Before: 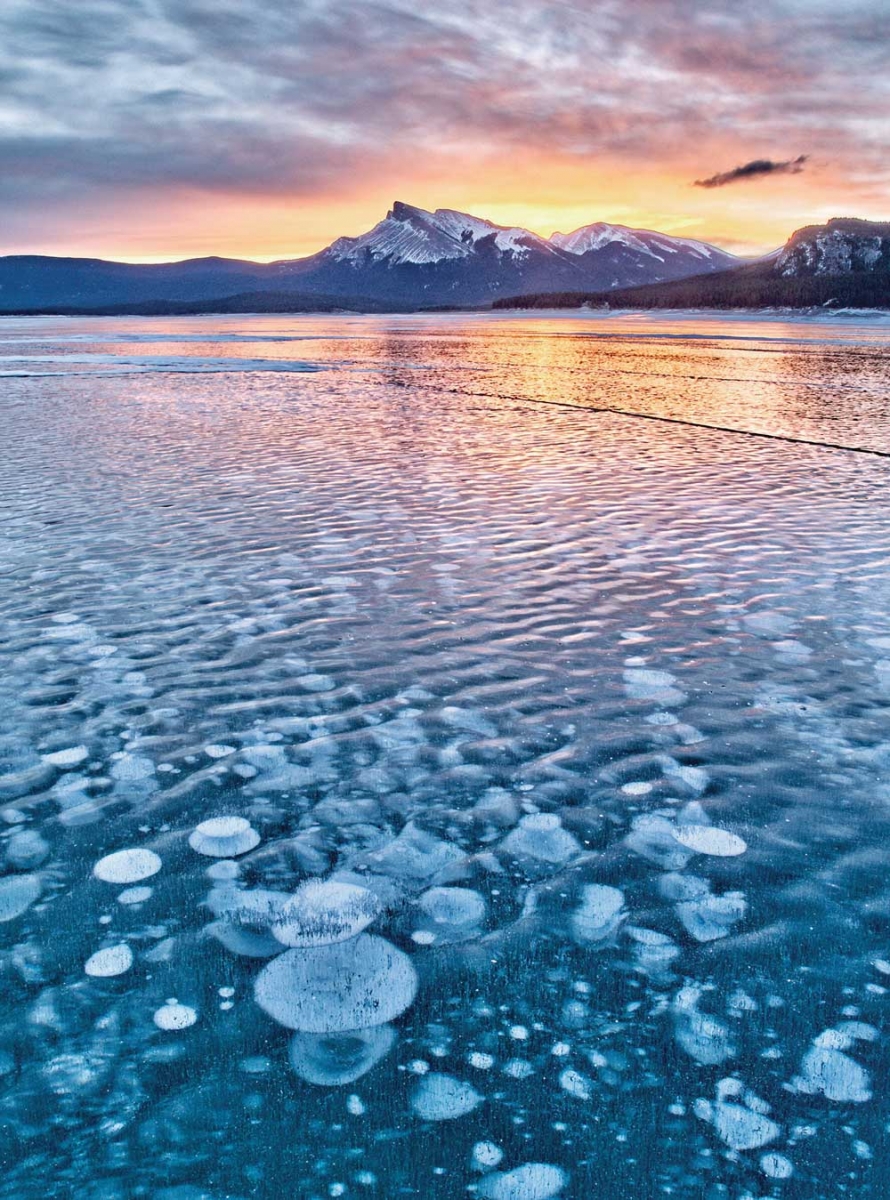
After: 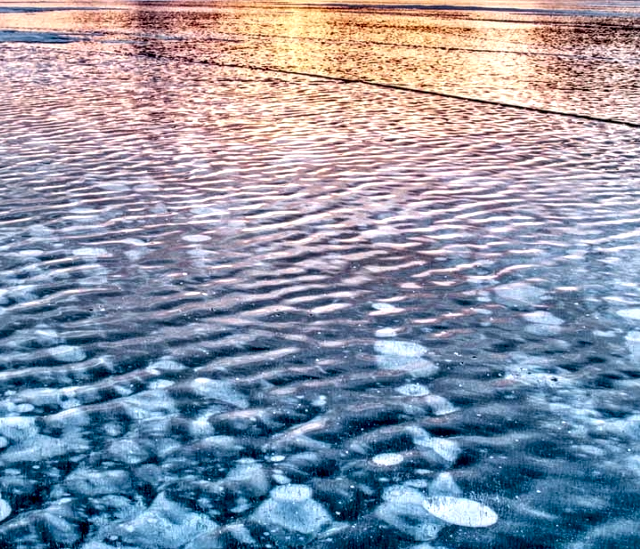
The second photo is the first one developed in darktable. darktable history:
local contrast: highlights 20%, detail 197%
crop and rotate: left 28.017%, top 27.467%, bottom 26.731%
